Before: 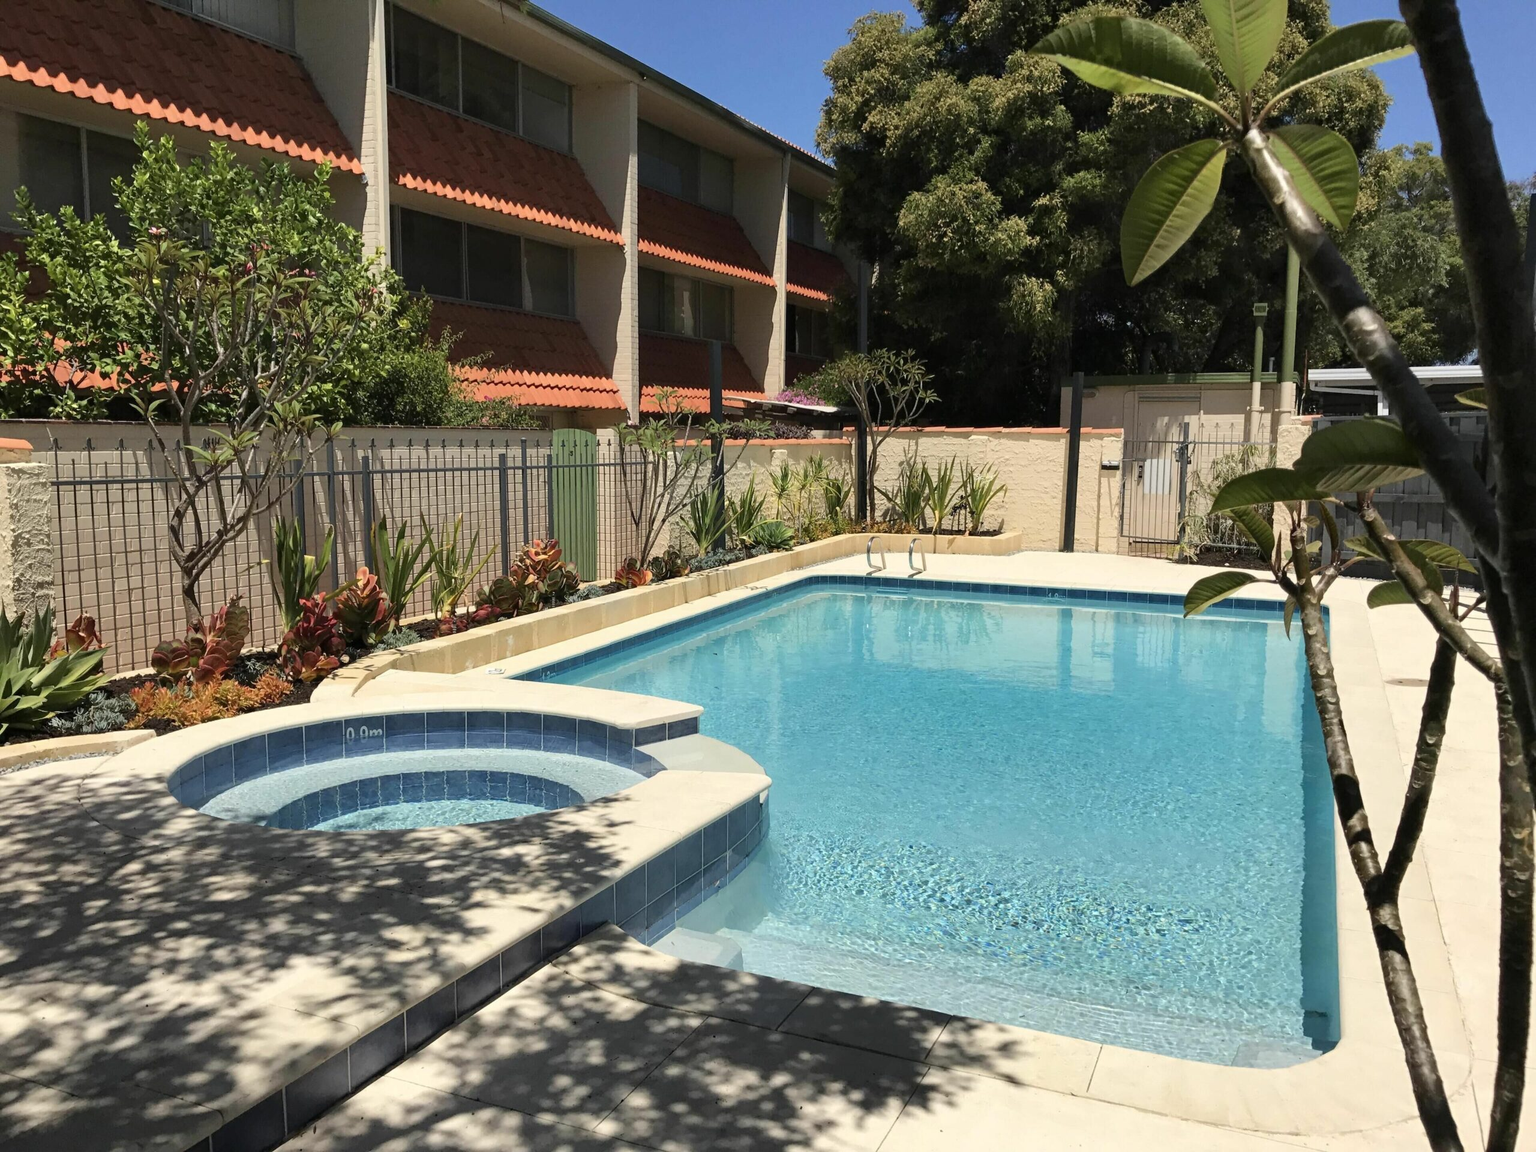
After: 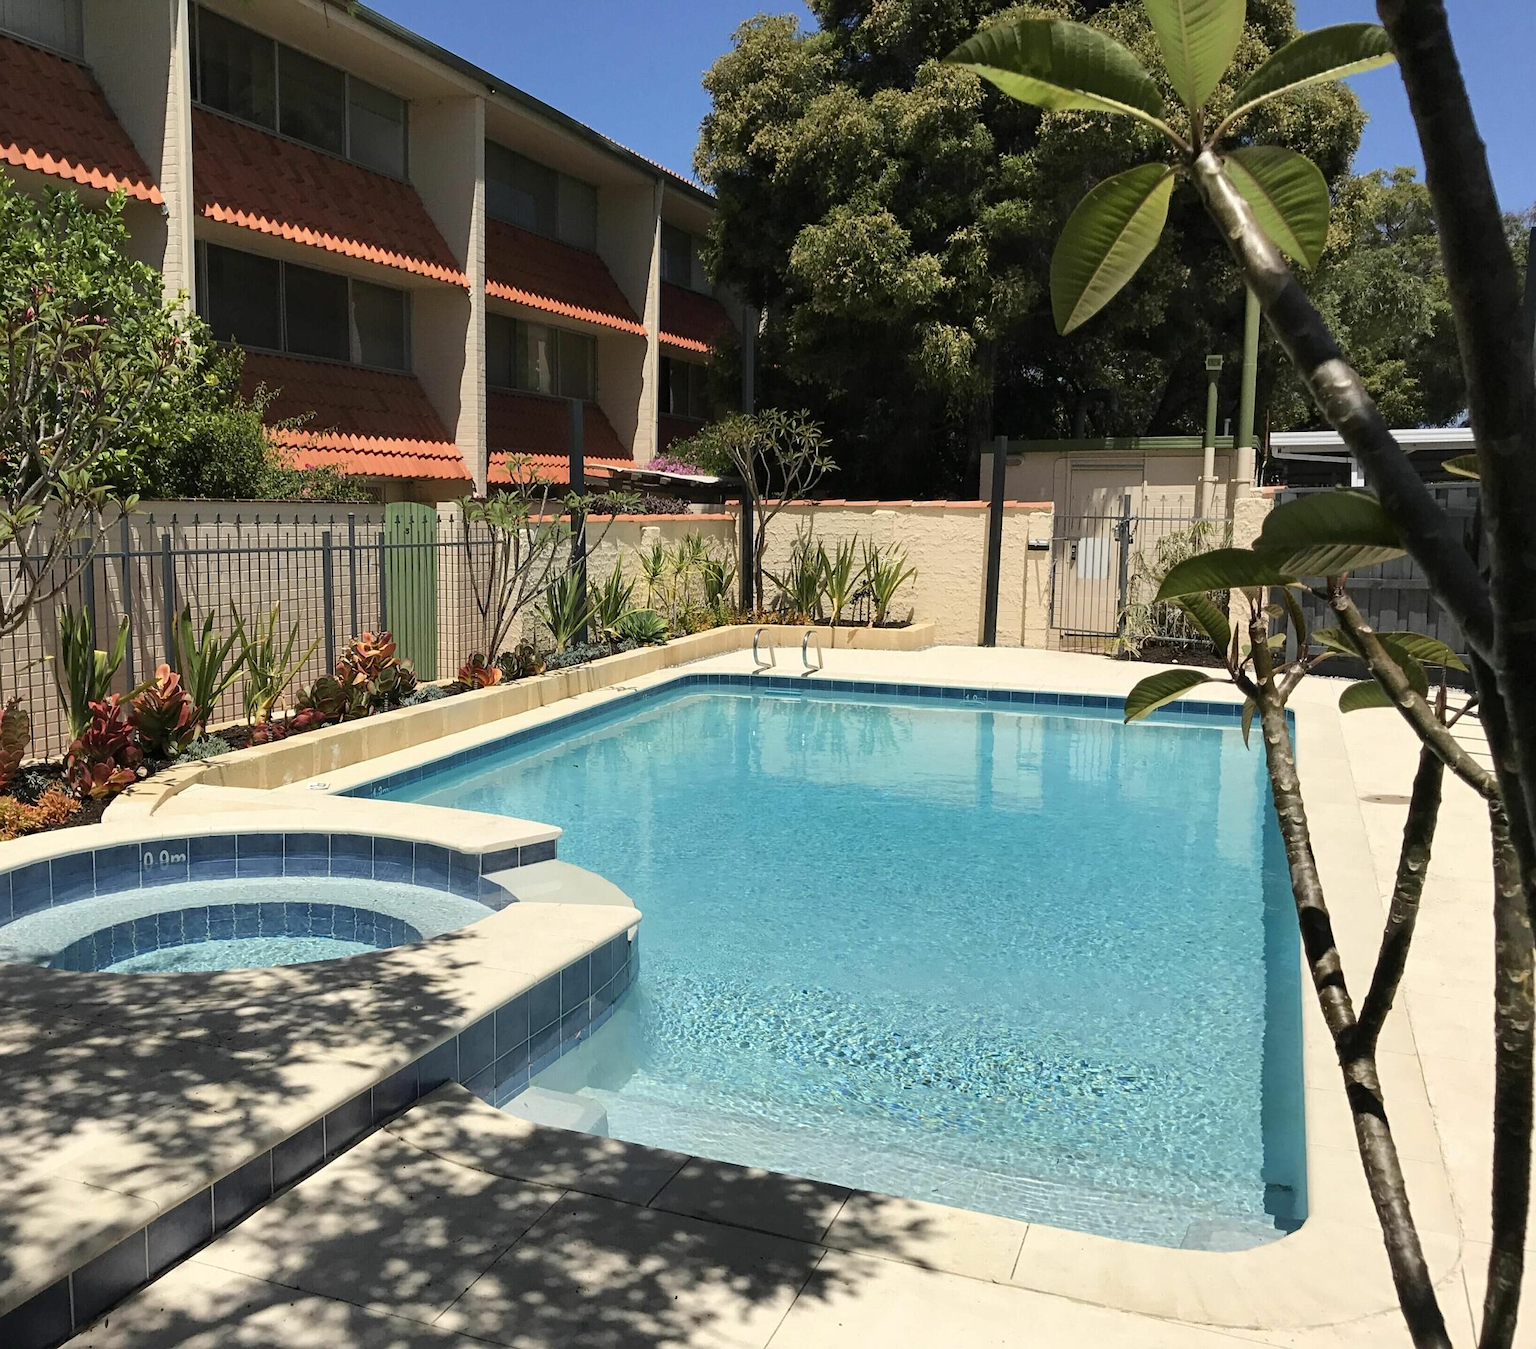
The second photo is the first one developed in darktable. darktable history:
sharpen: radius 1.272, amount 0.305, threshold 0
crop and rotate: left 14.584%
